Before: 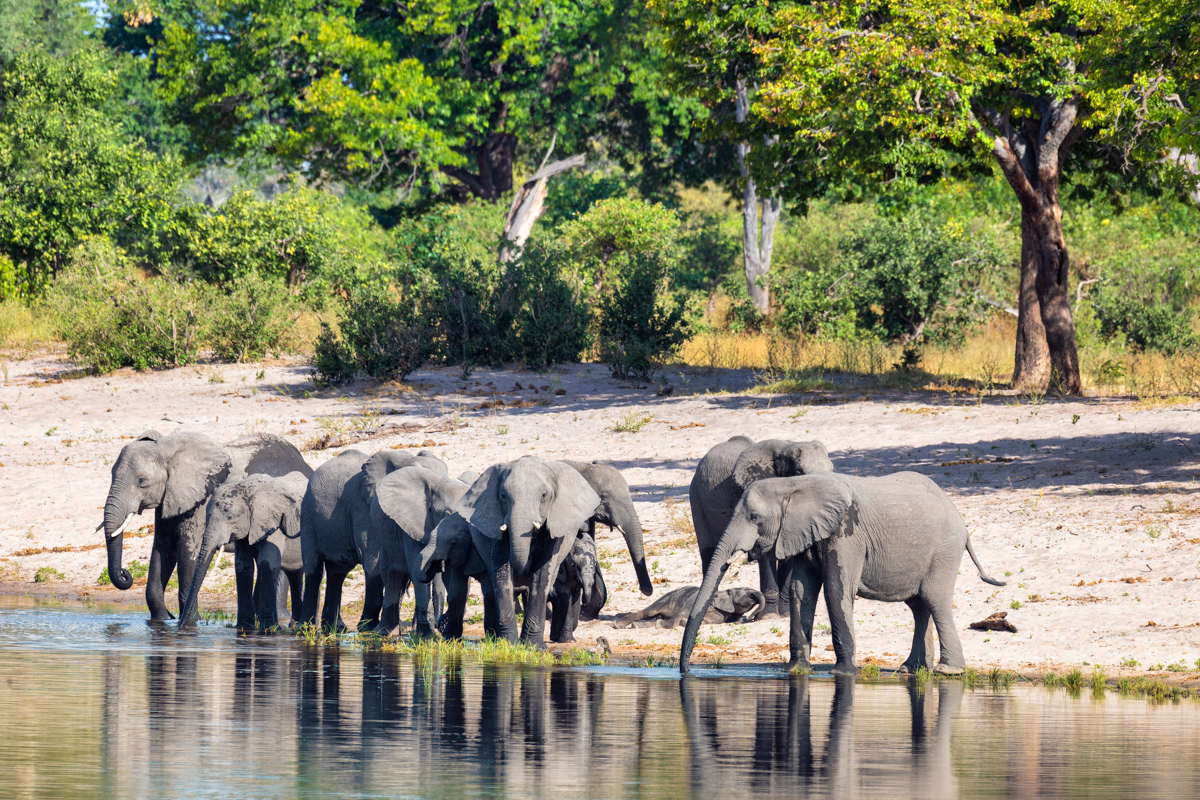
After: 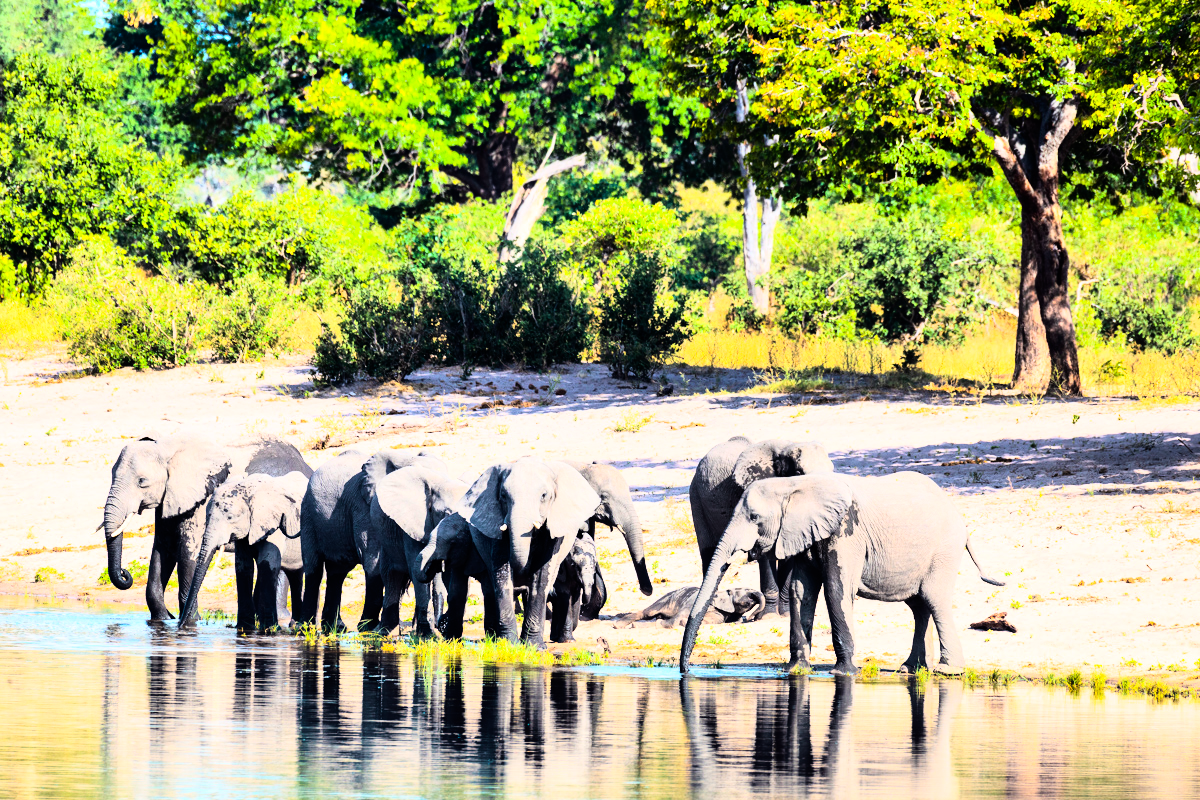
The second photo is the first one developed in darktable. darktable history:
rgb curve: curves: ch0 [(0, 0) (0.21, 0.15) (0.24, 0.21) (0.5, 0.75) (0.75, 0.96) (0.89, 0.99) (1, 1)]; ch1 [(0, 0.02) (0.21, 0.13) (0.25, 0.2) (0.5, 0.67) (0.75, 0.9) (0.89, 0.97) (1, 1)]; ch2 [(0, 0.02) (0.21, 0.13) (0.25, 0.2) (0.5, 0.67) (0.75, 0.9) (0.89, 0.97) (1, 1)], compensate middle gray true
color balance rgb: perceptual saturation grading › global saturation 20%, global vibrance 20%
